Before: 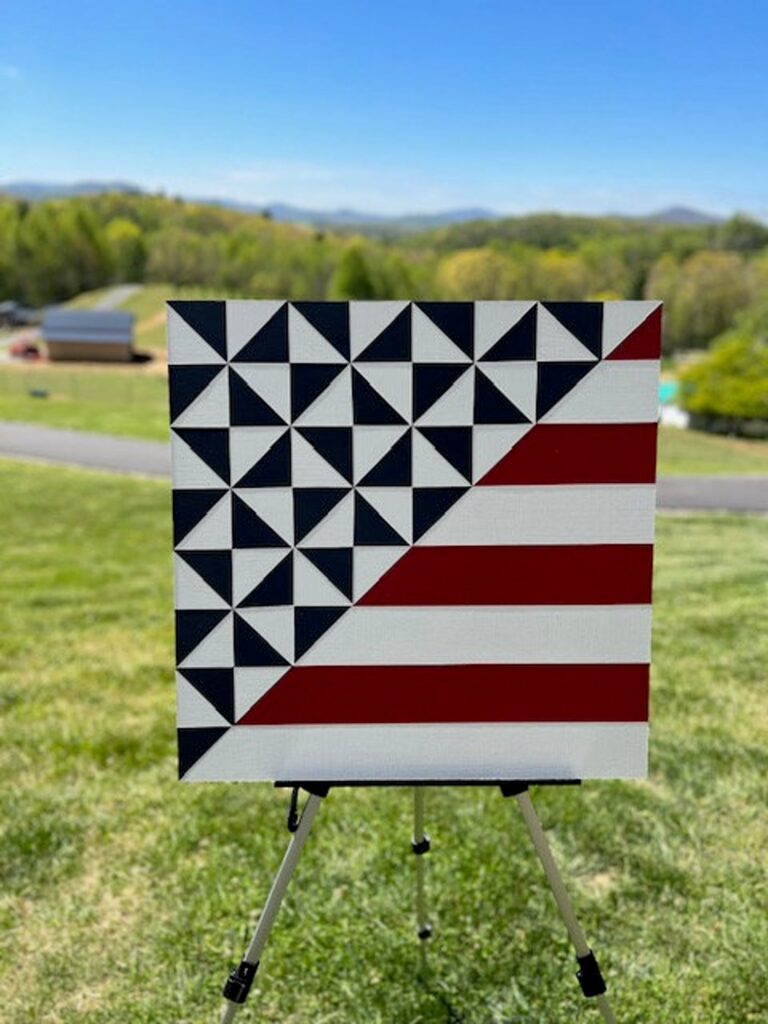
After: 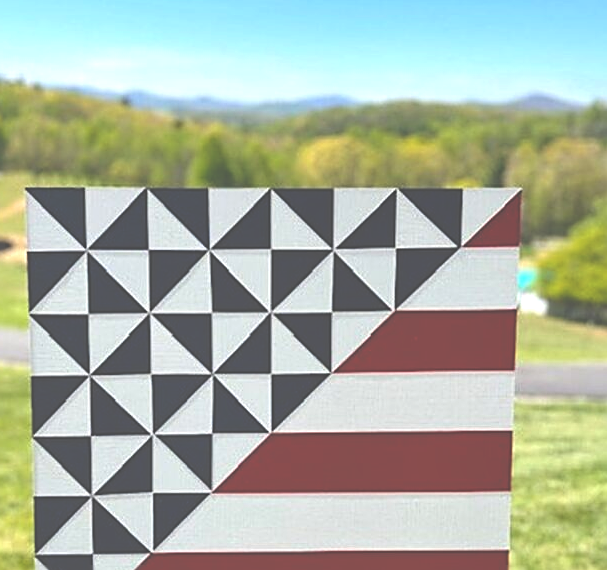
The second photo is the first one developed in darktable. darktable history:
exposure: black level correction -0.071, exposure 0.5 EV, compensate highlight preservation false
tone equalizer: edges refinement/feathering 500, mask exposure compensation -1.26 EV, preserve details no
sharpen: on, module defaults
local contrast: mode bilateral grid, contrast 20, coarseness 51, detail 121%, midtone range 0.2
crop: left 18.378%, top 11.089%, right 2.538%, bottom 33.179%
color balance rgb: linear chroma grading › global chroma 10.494%, perceptual saturation grading › global saturation 20%, perceptual saturation grading › highlights -25.796%, perceptual saturation grading › shadows 25.207%, global vibrance 20%
